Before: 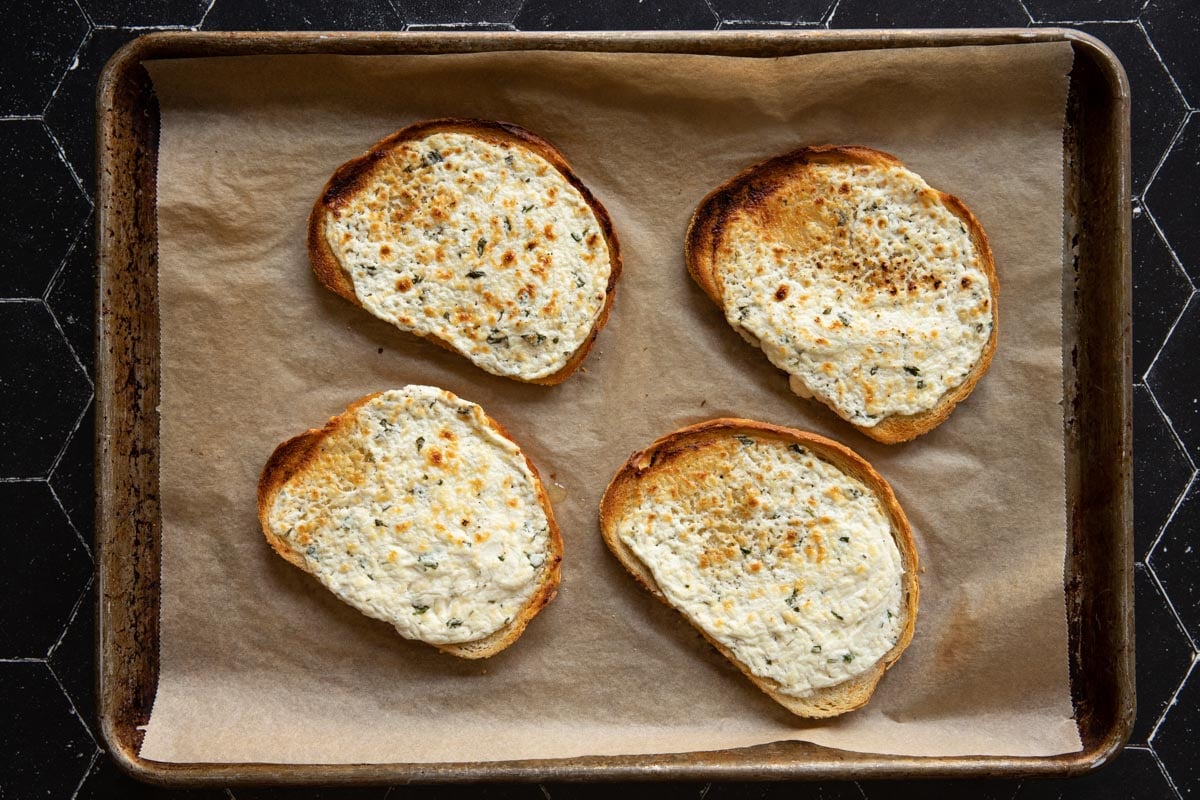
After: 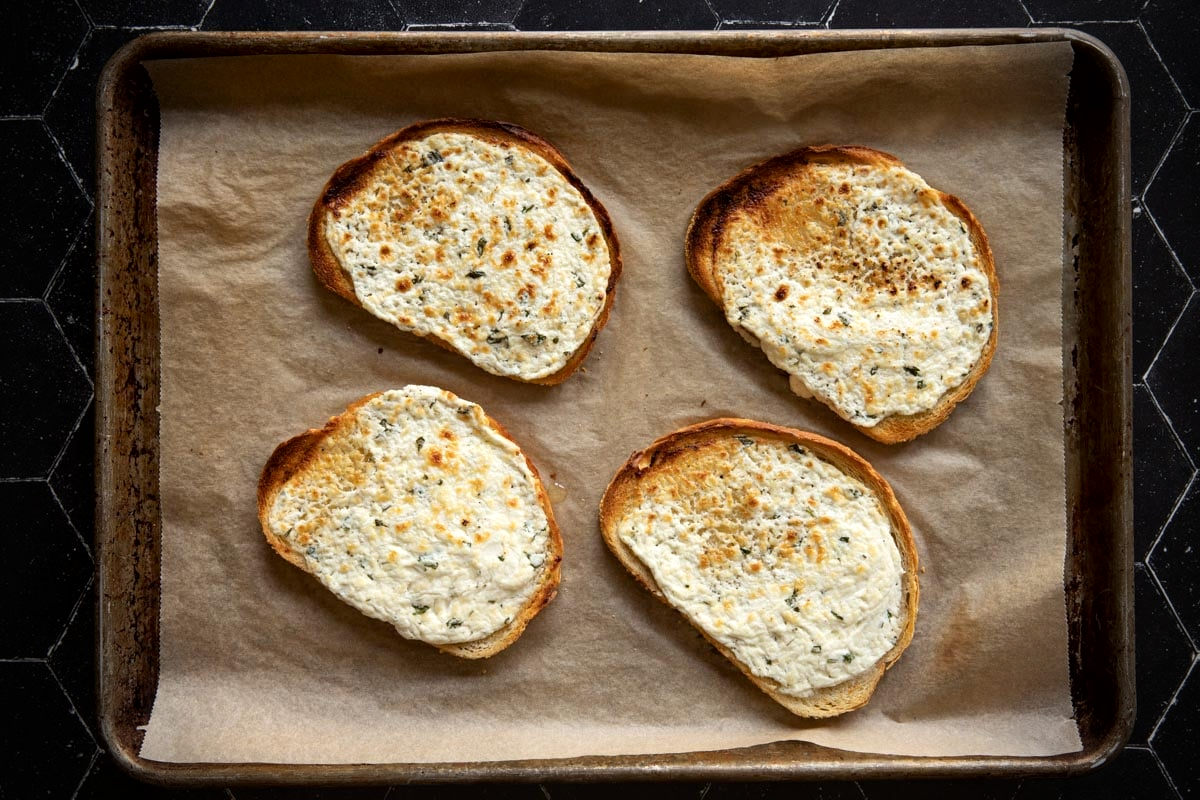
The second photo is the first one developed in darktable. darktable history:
vignetting: fall-off radius 31.23%, brightness -0.575
shadows and highlights: shadows -39.29, highlights 62.99, highlights color adjustment 72.89%, soften with gaussian
local contrast: mode bilateral grid, contrast 20, coarseness 50, detail 132%, midtone range 0.2
